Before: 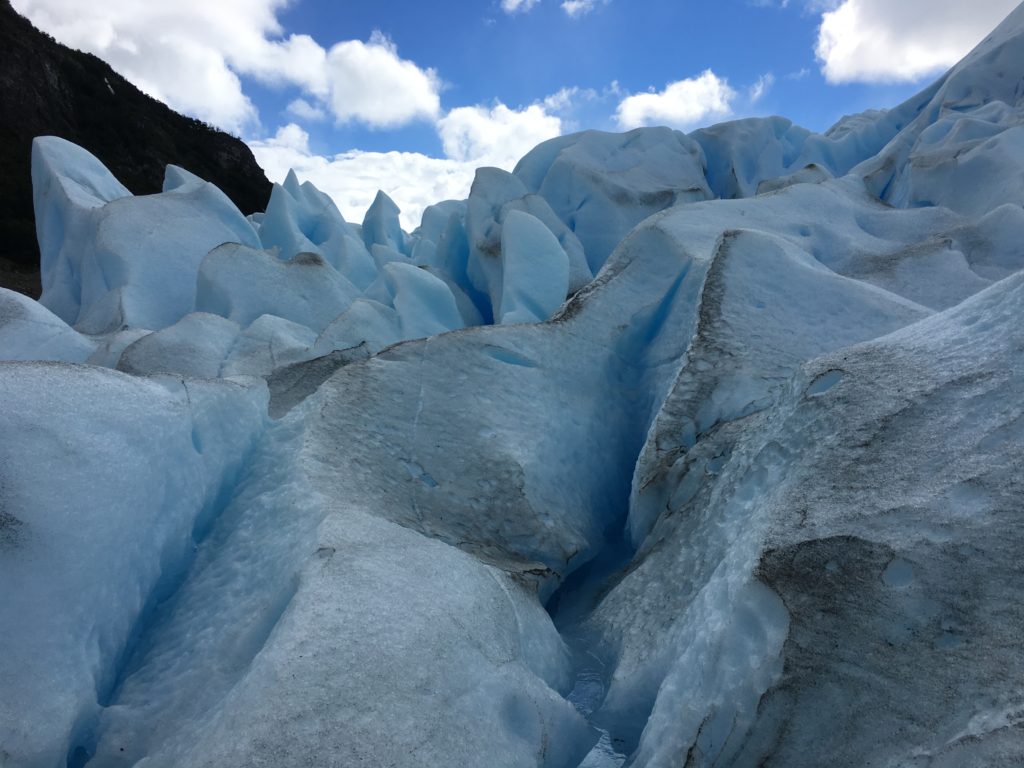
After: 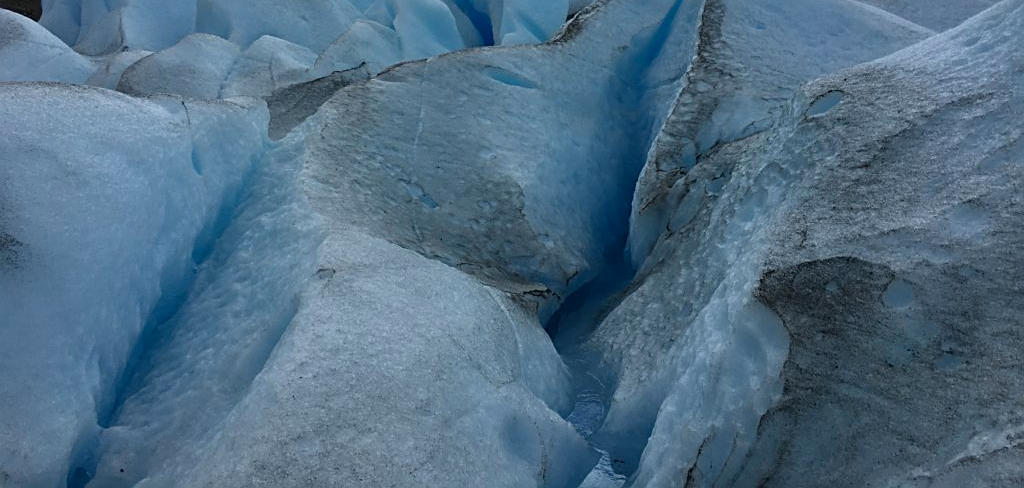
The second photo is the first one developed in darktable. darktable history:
exposure: compensate highlight preservation false
color balance rgb: perceptual saturation grading › global saturation 10%, global vibrance 10%
sharpen: on, module defaults
crop and rotate: top 36.435%
